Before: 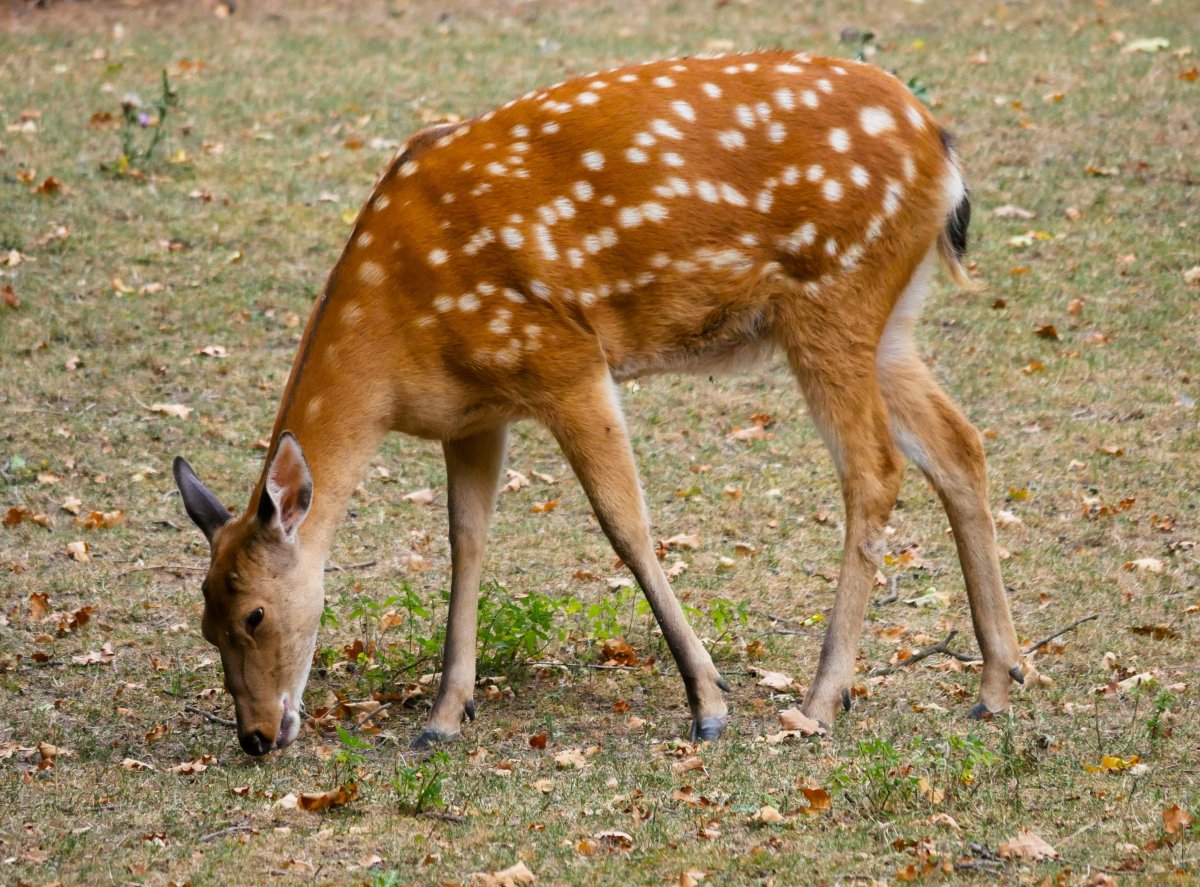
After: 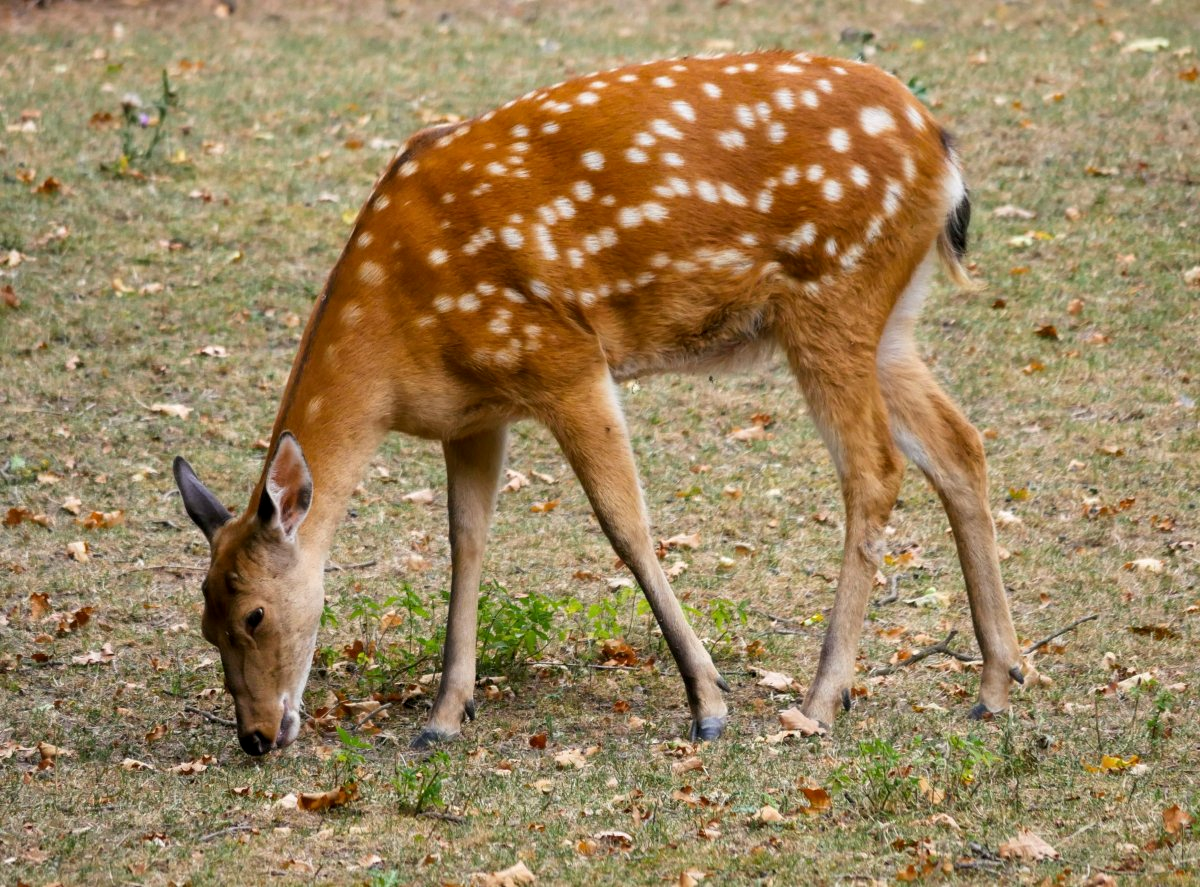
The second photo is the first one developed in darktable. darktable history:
local contrast: highlights 106%, shadows 99%, detail 119%, midtone range 0.2
